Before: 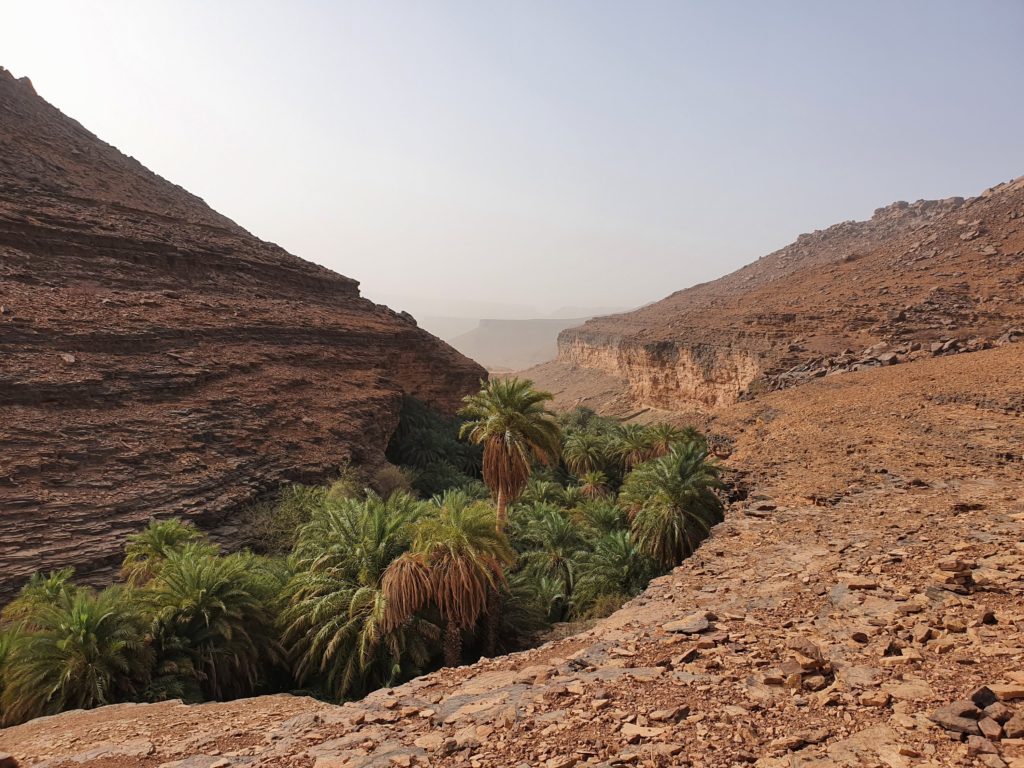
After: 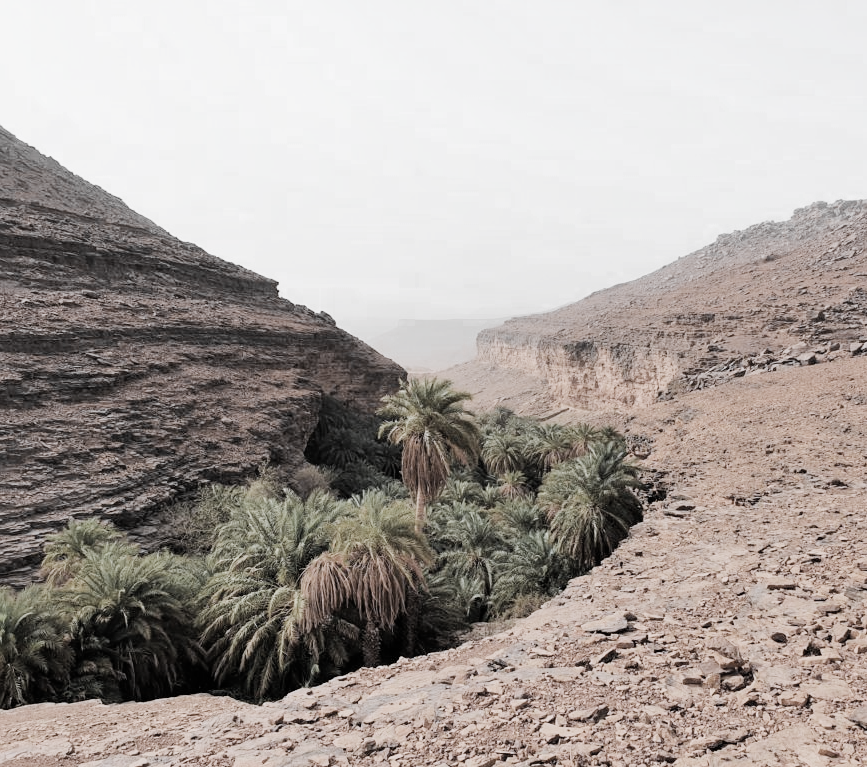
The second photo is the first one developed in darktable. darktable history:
exposure: black level correction 0, exposure 1.097 EV, compensate highlight preservation false
color zones: curves: ch0 [(0, 0.613) (0.01, 0.613) (0.245, 0.448) (0.498, 0.529) (0.642, 0.665) (0.879, 0.777) (0.99, 0.613)]; ch1 [(0, 0.035) (0.121, 0.189) (0.259, 0.197) (0.415, 0.061) (0.589, 0.022) (0.732, 0.022) (0.857, 0.026) (0.991, 0.053)]
crop: left 7.948%, right 7.356%
filmic rgb: middle gray luminance 29.74%, black relative exposure -8.97 EV, white relative exposure 7.01 EV, target black luminance 0%, hardness 2.98, latitude 2.87%, contrast 0.961, highlights saturation mix 5.25%, shadows ↔ highlights balance 11.61%, iterations of high-quality reconstruction 0
tone equalizer: -8 EV -0.387 EV, -7 EV -0.406 EV, -6 EV -0.332 EV, -5 EV -0.19 EV, -3 EV 0.239 EV, -2 EV 0.355 EV, -1 EV 0.395 EV, +0 EV 0.4 EV, edges refinement/feathering 500, mask exposure compensation -1.57 EV, preserve details no
color calibration: illuminant as shot in camera, x 0.358, y 0.373, temperature 4628.91 K
